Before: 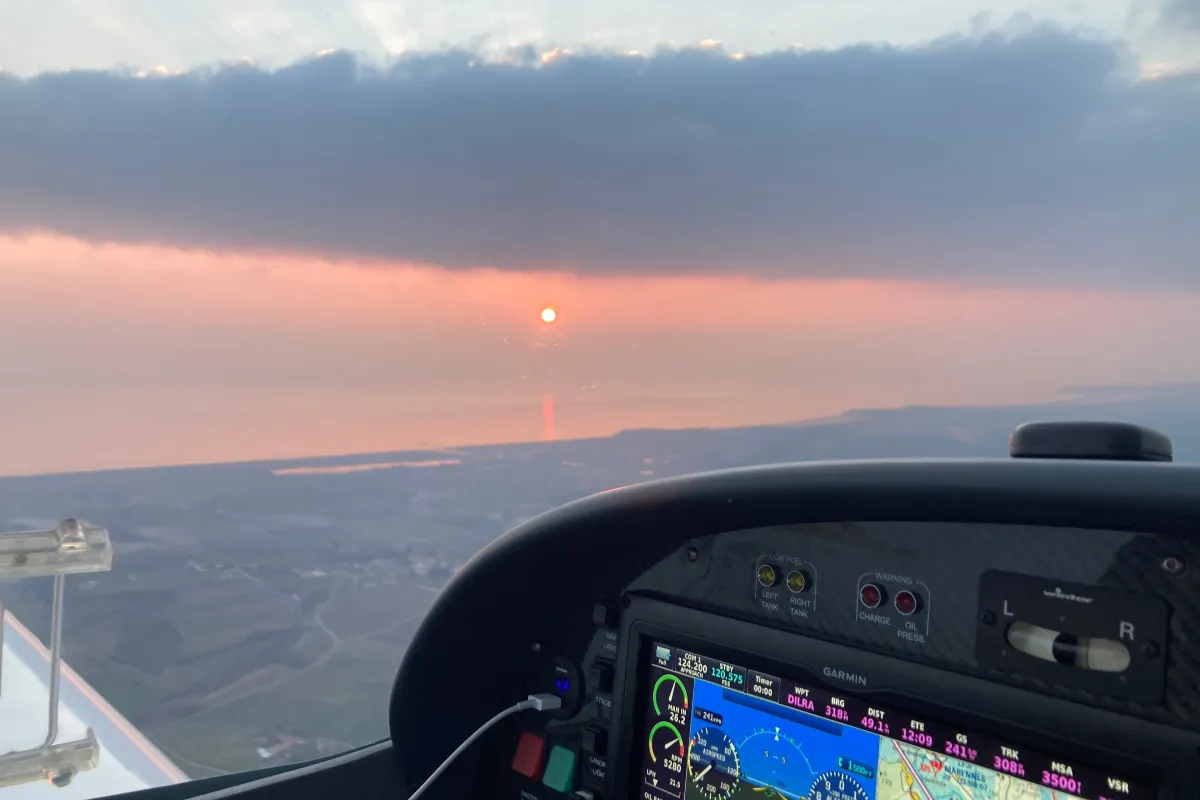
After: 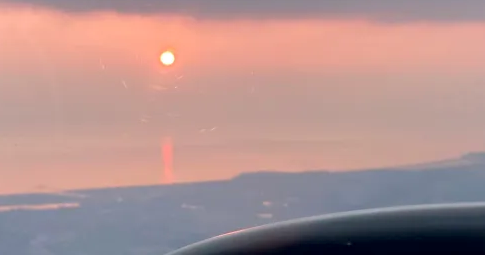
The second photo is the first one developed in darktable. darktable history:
exposure: black level correction 0.005, exposure 0.014 EV, compensate highlight preservation false
crop: left 31.751%, top 32.172%, right 27.8%, bottom 35.83%
split-toning: shadows › saturation 0.61, highlights › saturation 0.58, balance -28.74, compress 87.36%
